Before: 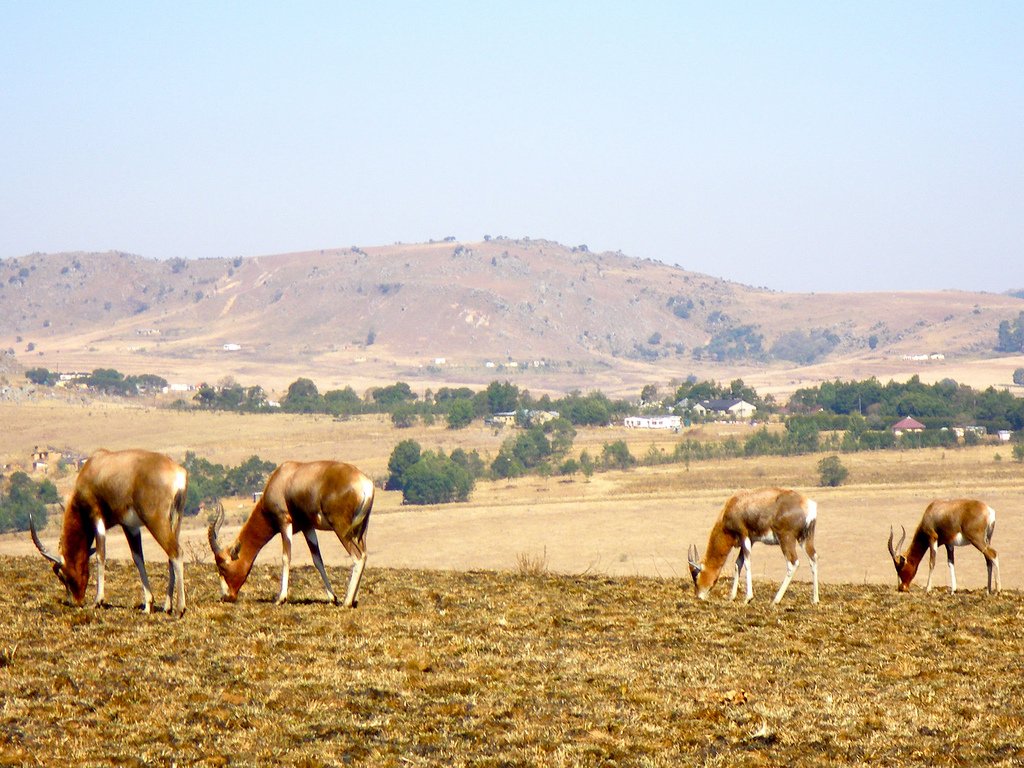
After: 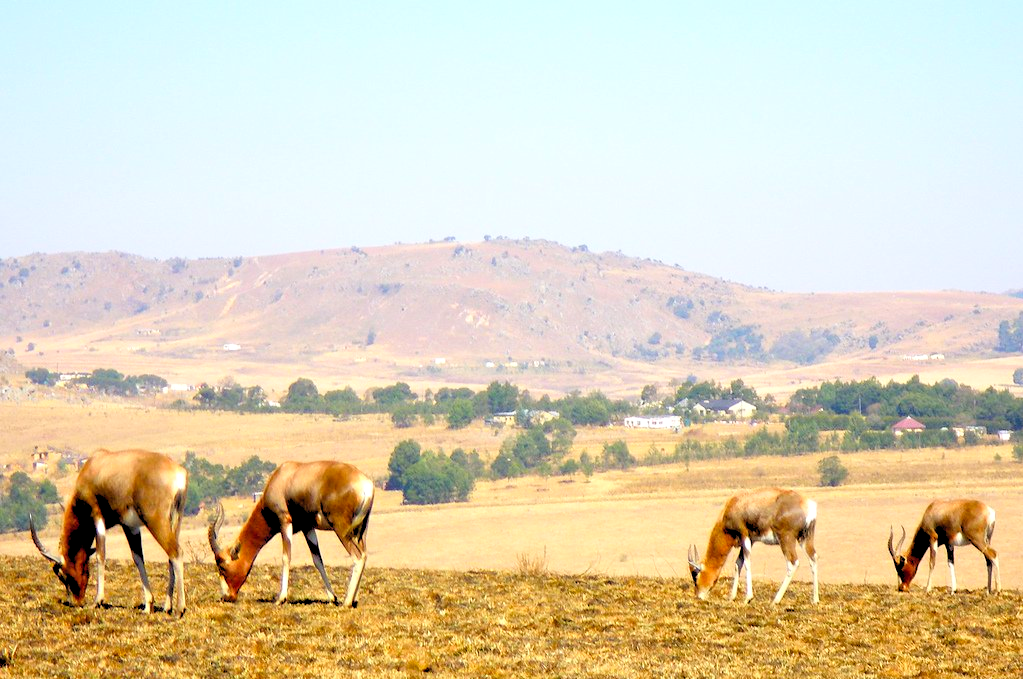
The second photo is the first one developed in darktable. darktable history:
crop and rotate: top 0%, bottom 11.49%
contrast brightness saturation: contrast 0.07, brightness 0.08, saturation 0.18
rgb levels: levels [[0.013, 0.434, 0.89], [0, 0.5, 1], [0, 0.5, 1]]
